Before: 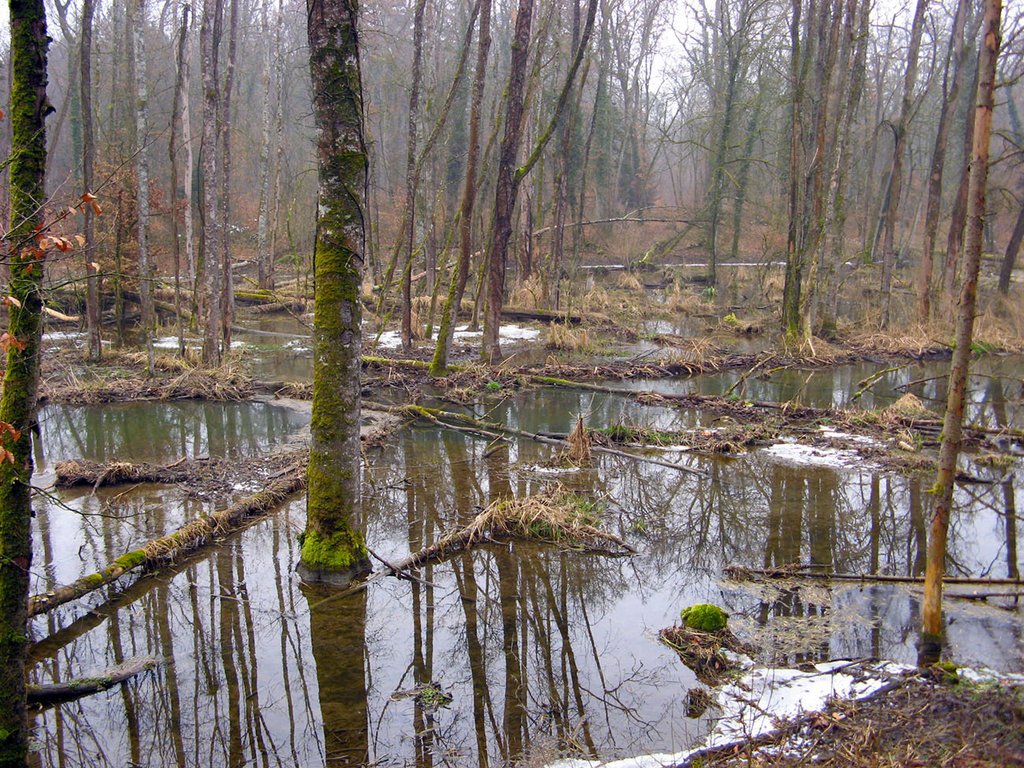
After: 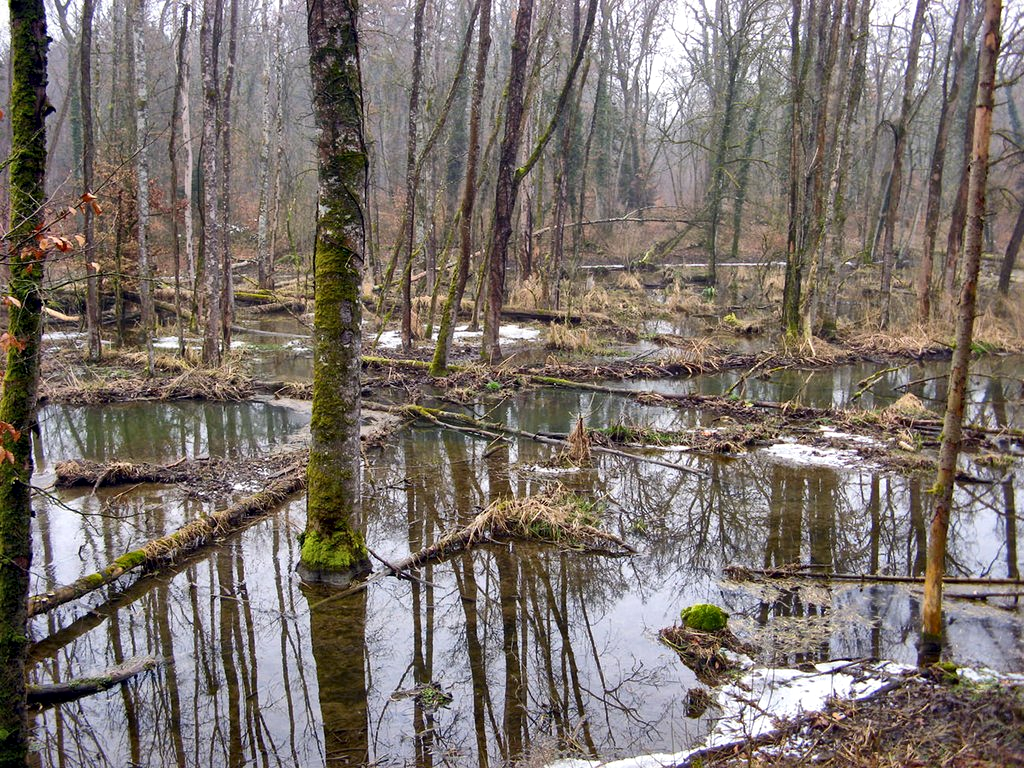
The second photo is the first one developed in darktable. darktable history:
local contrast: mode bilateral grid, contrast 20, coarseness 19, detail 164%, midtone range 0.2
